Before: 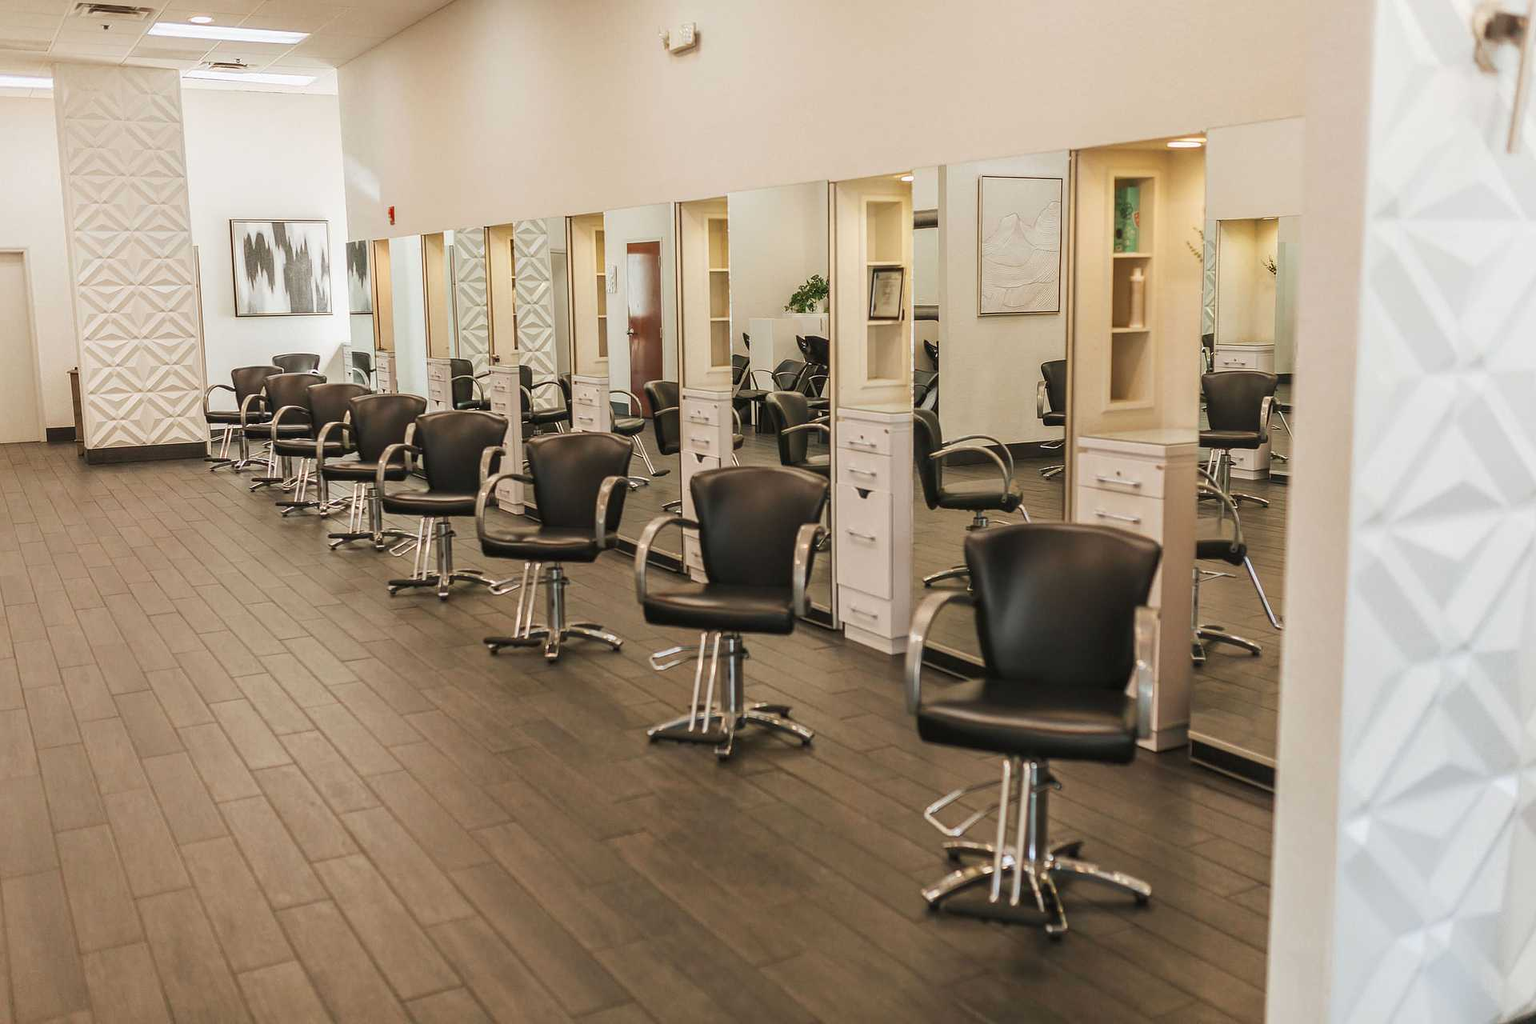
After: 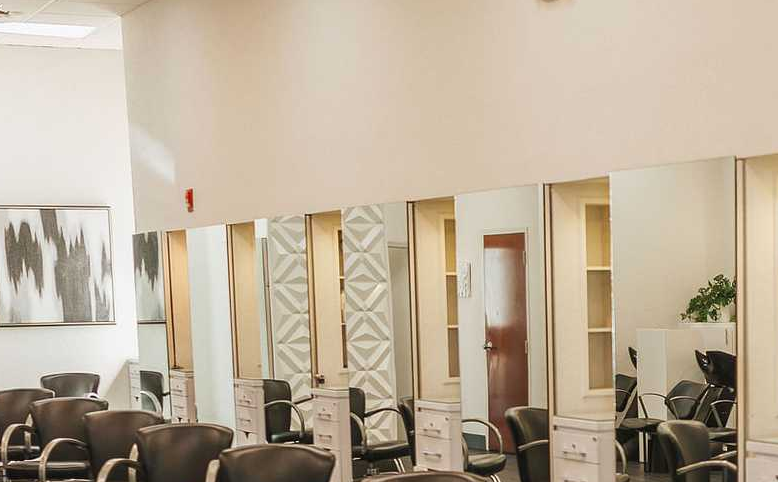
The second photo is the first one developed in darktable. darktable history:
color correction: highlights a* -0.135, highlights b* 0.093
crop: left 15.643%, top 5.441%, right 43.826%, bottom 56.831%
